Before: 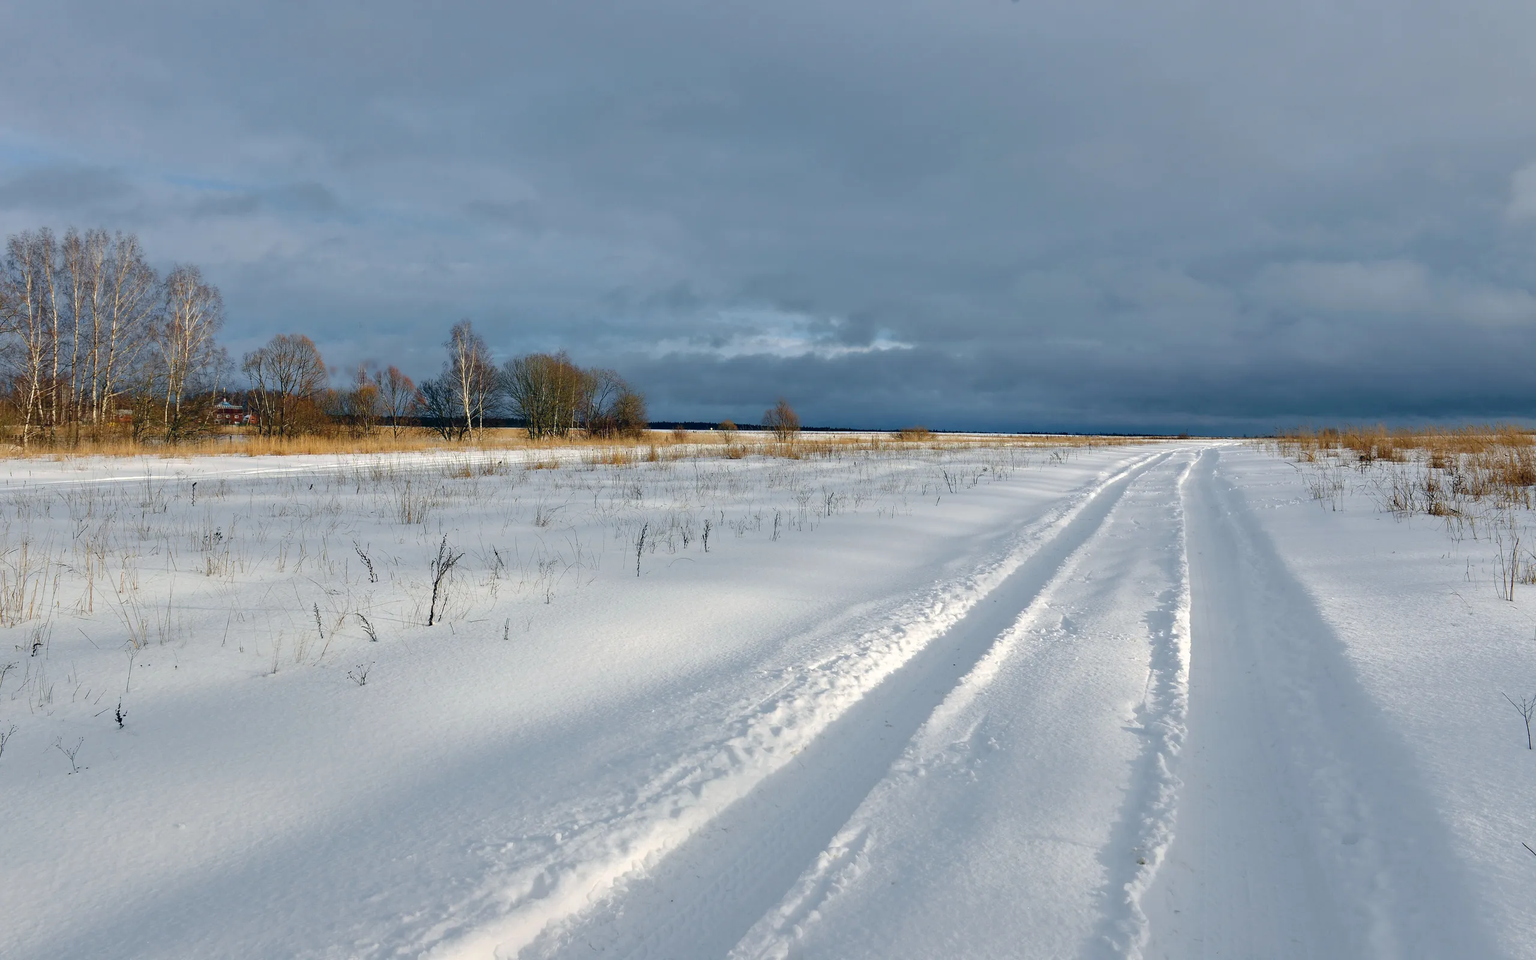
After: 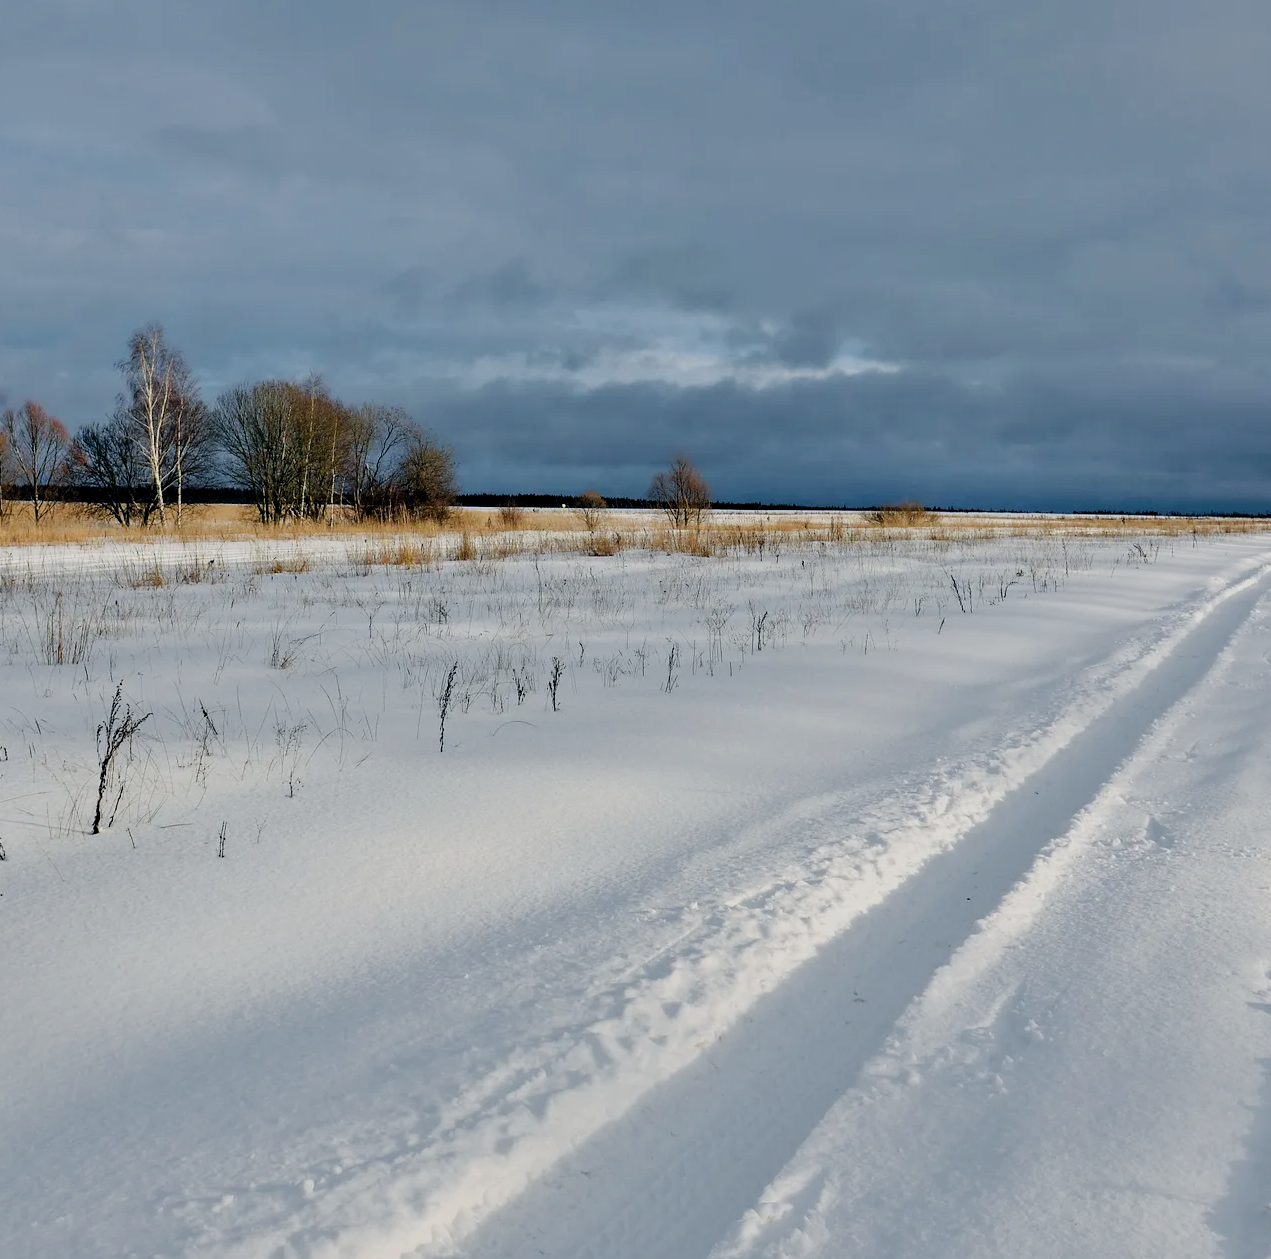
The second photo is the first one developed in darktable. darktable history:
crop and rotate: angle 0.019°, left 24.318%, top 13.076%, right 26.003%, bottom 8.142%
filmic rgb: black relative exposure -7.65 EV, white relative exposure 4.56 EV, hardness 3.61
contrast equalizer: octaves 7, y [[0.535, 0.543, 0.548, 0.548, 0.542, 0.532], [0.5 ×6], [0.5 ×6], [0 ×6], [0 ×6]]
